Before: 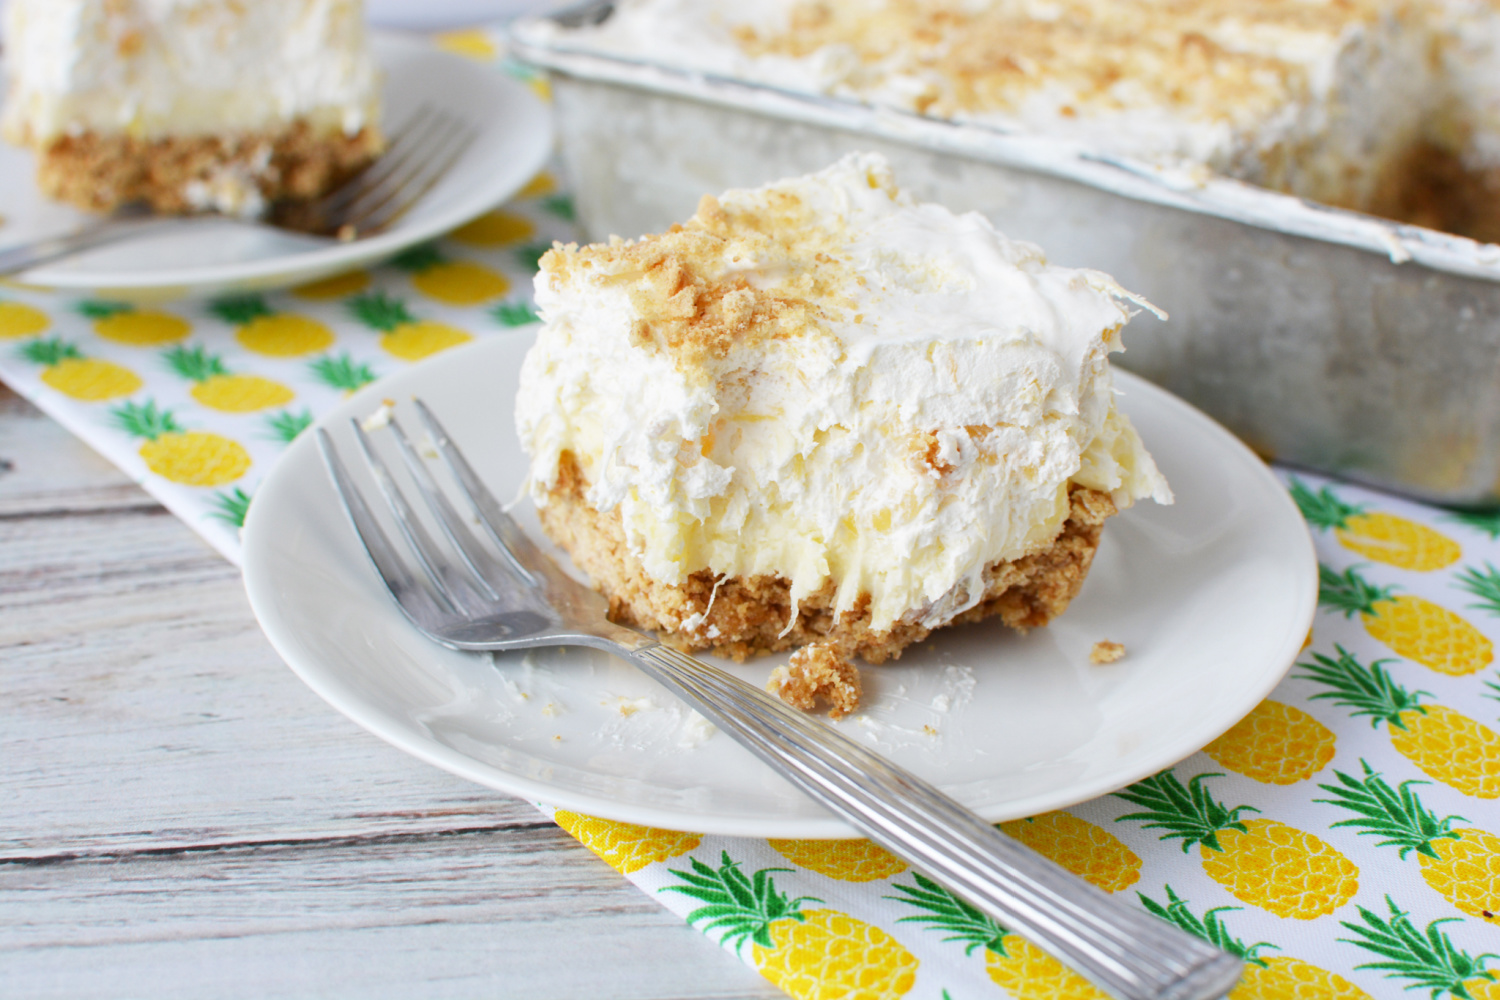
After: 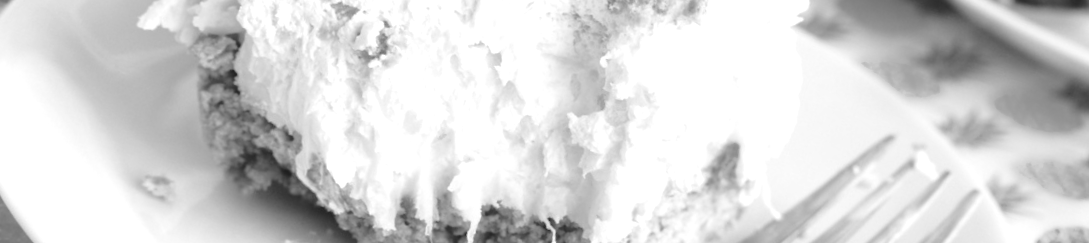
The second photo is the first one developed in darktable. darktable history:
exposure: exposure 0.661 EV, compensate highlight preservation false
color correction: saturation 3
monochrome: on, module defaults
tone curve: curves: ch0 [(0, 0.026) (0.175, 0.178) (0.463, 0.502) (0.796, 0.764) (1, 0.961)]; ch1 [(0, 0) (0.437, 0.398) (0.469, 0.472) (0.505, 0.504) (0.553, 0.552) (1, 1)]; ch2 [(0, 0) (0.505, 0.495) (0.579, 0.579) (1, 1)], color space Lab, independent channels, preserve colors none
crop and rotate: angle 16.12°, top 30.835%, bottom 35.653%
